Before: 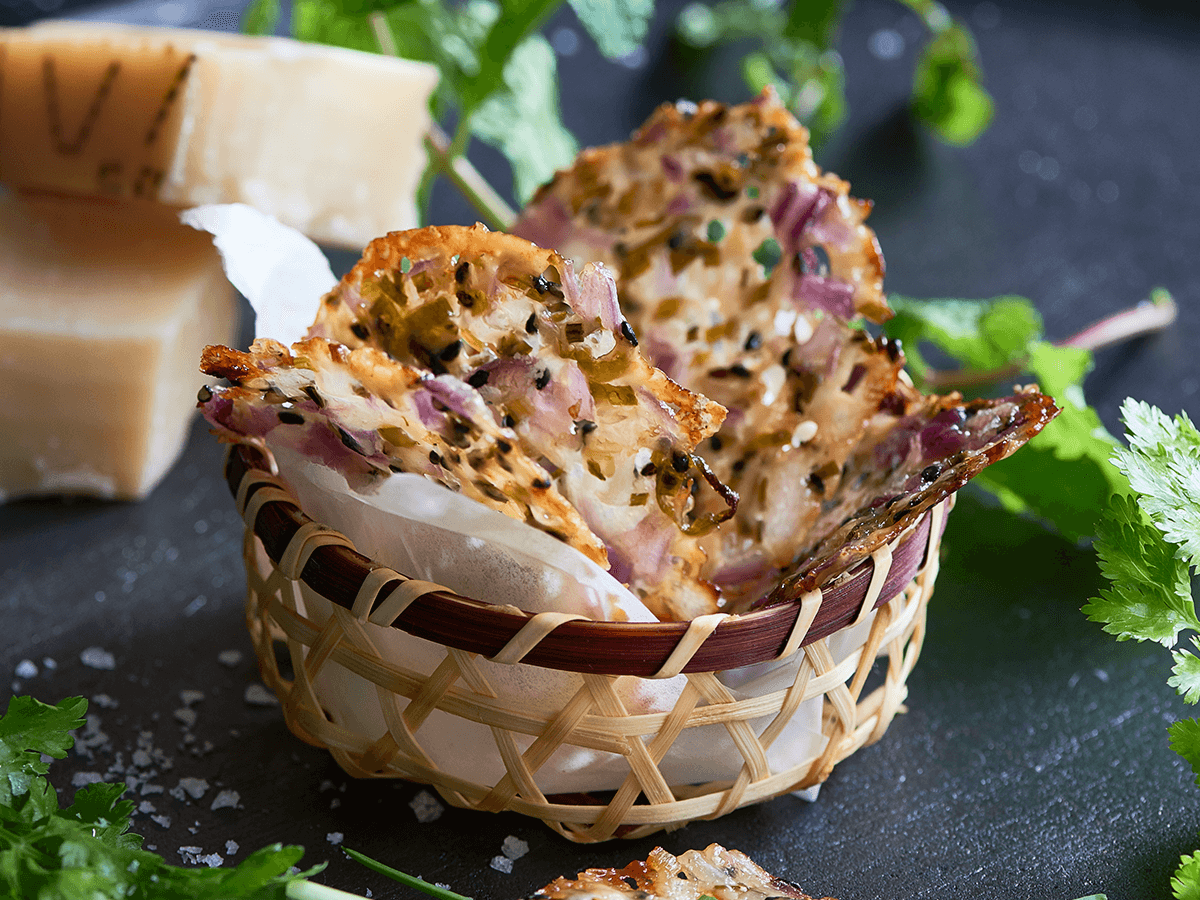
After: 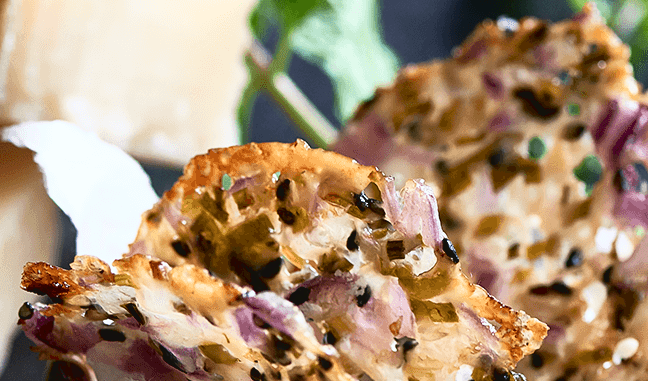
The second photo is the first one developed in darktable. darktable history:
crop: left 14.95%, top 9.275%, right 31.029%, bottom 48.347%
tone curve: curves: ch0 [(0, 0) (0.003, 0.047) (0.011, 0.047) (0.025, 0.047) (0.044, 0.049) (0.069, 0.051) (0.1, 0.062) (0.136, 0.086) (0.177, 0.125) (0.224, 0.178) (0.277, 0.246) (0.335, 0.324) (0.399, 0.407) (0.468, 0.48) (0.543, 0.57) (0.623, 0.675) (0.709, 0.772) (0.801, 0.876) (0.898, 0.963) (1, 1)], color space Lab, independent channels, preserve colors none
